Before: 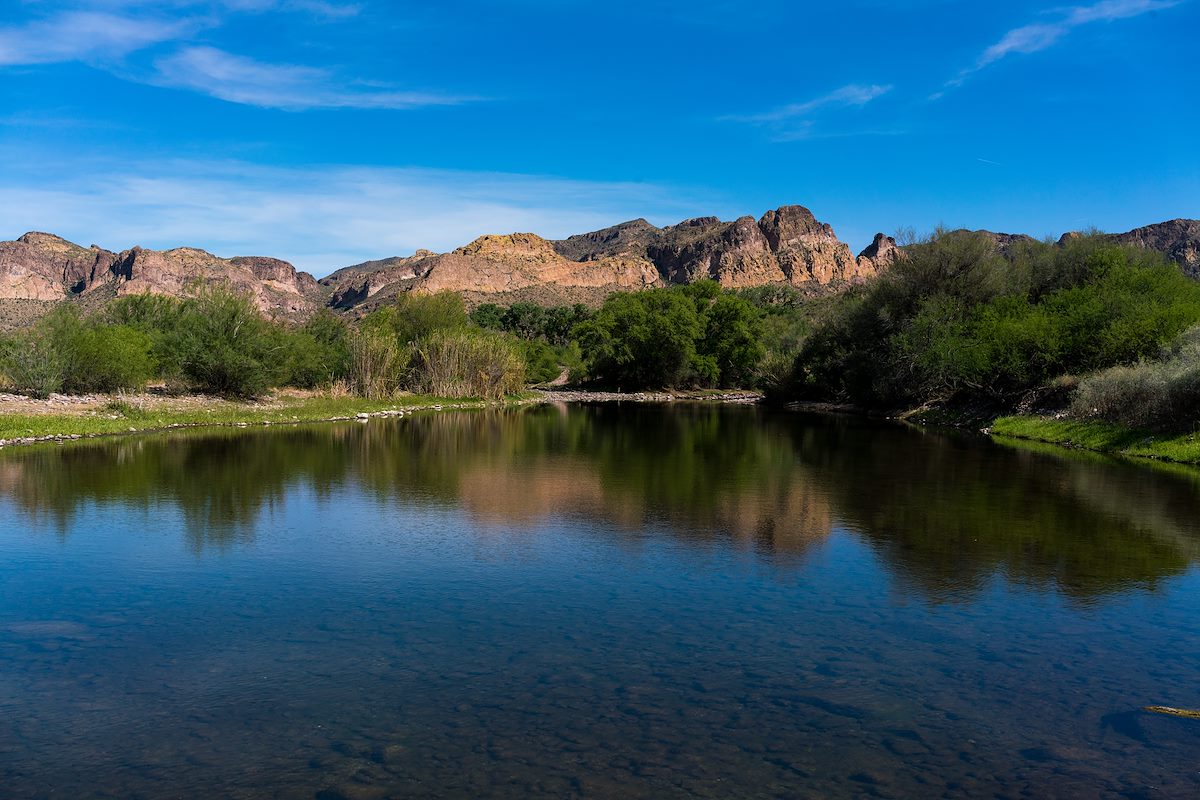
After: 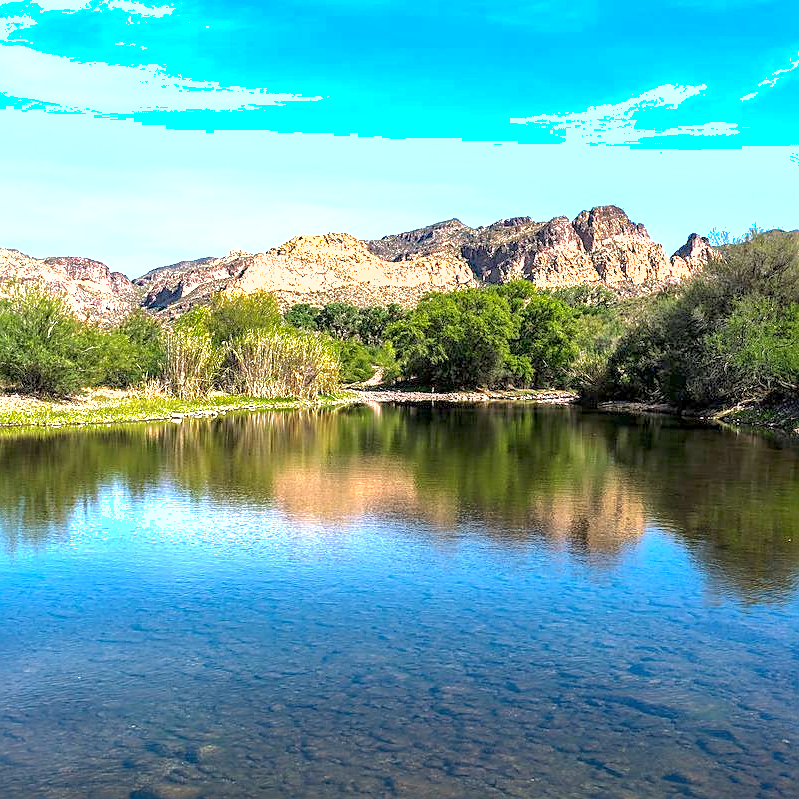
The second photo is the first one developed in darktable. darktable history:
exposure: black level correction 0, exposure 2.138 EV, compensate highlight preservation false
crop and rotate: left 15.569%, right 17.779%
shadows and highlights: on, module defaults
sharpen: on, module defaults
local contrast: on, module defaults
